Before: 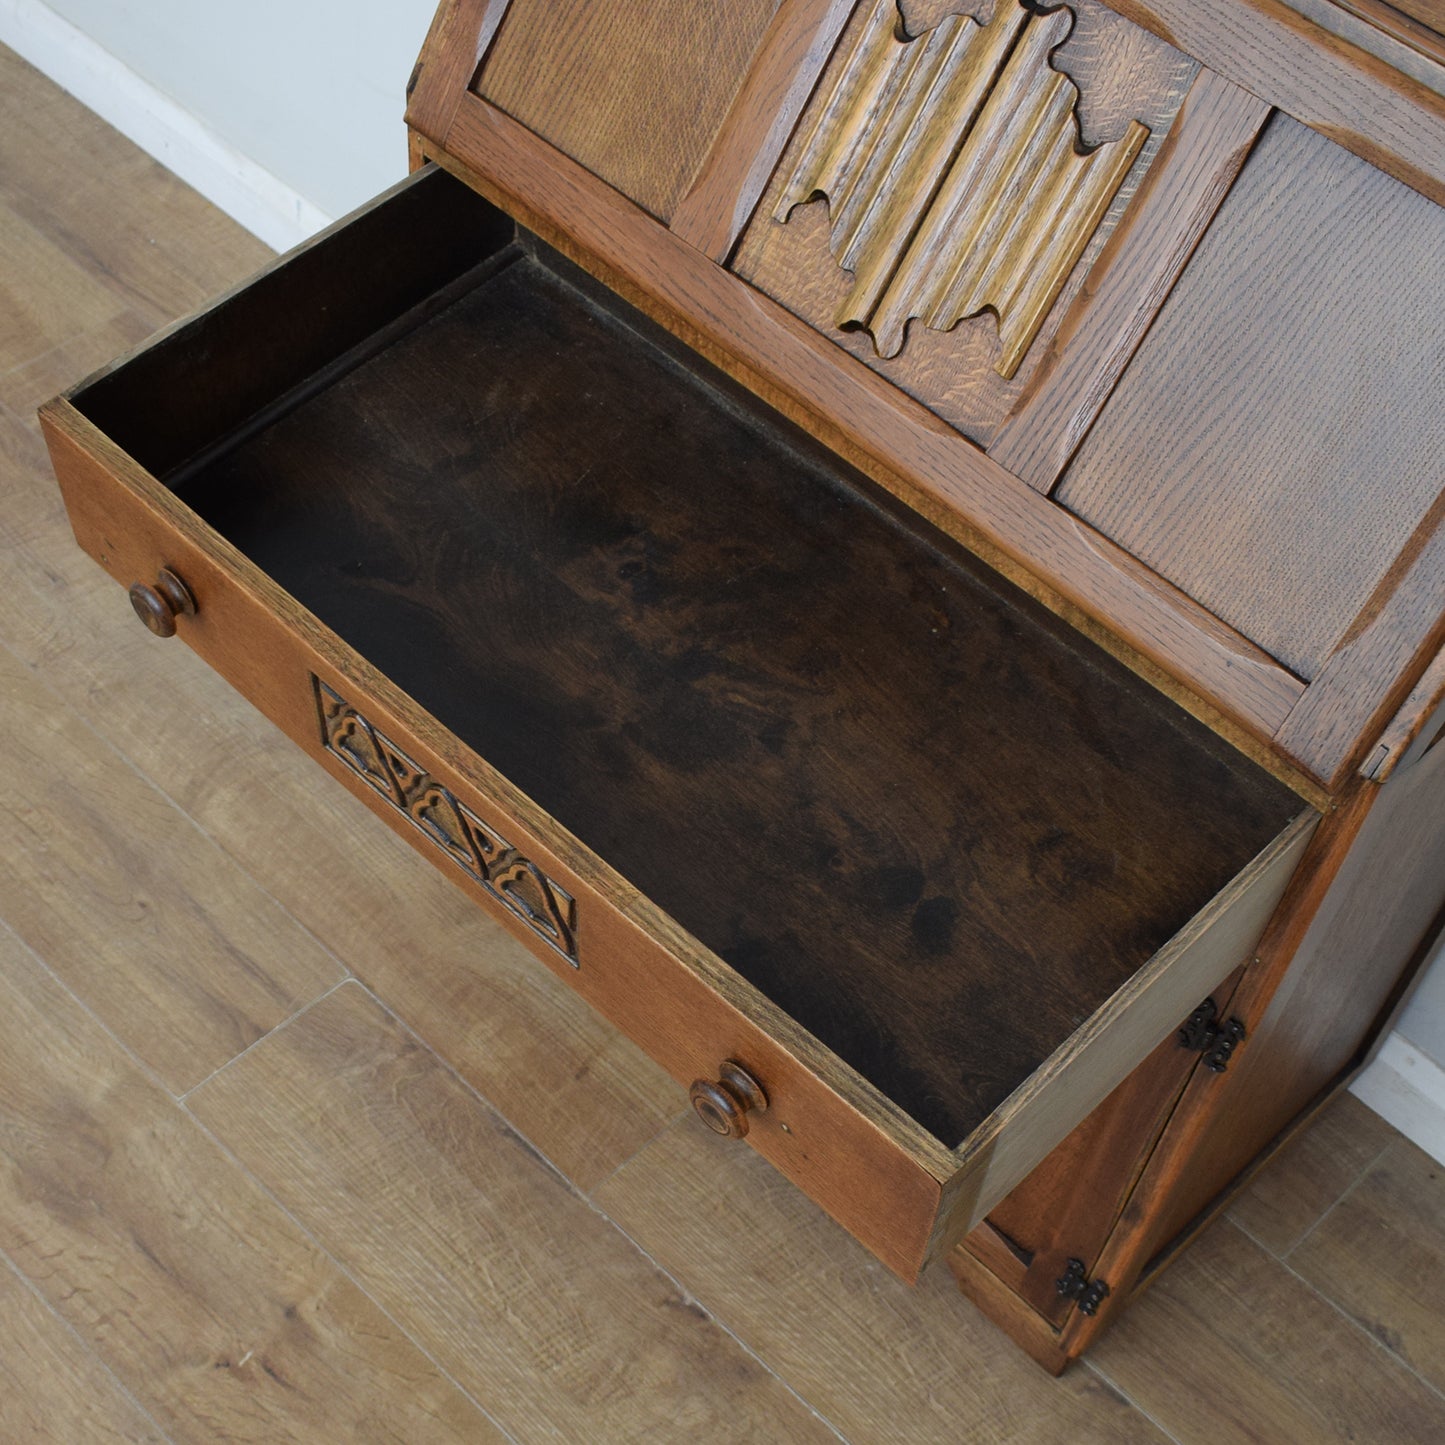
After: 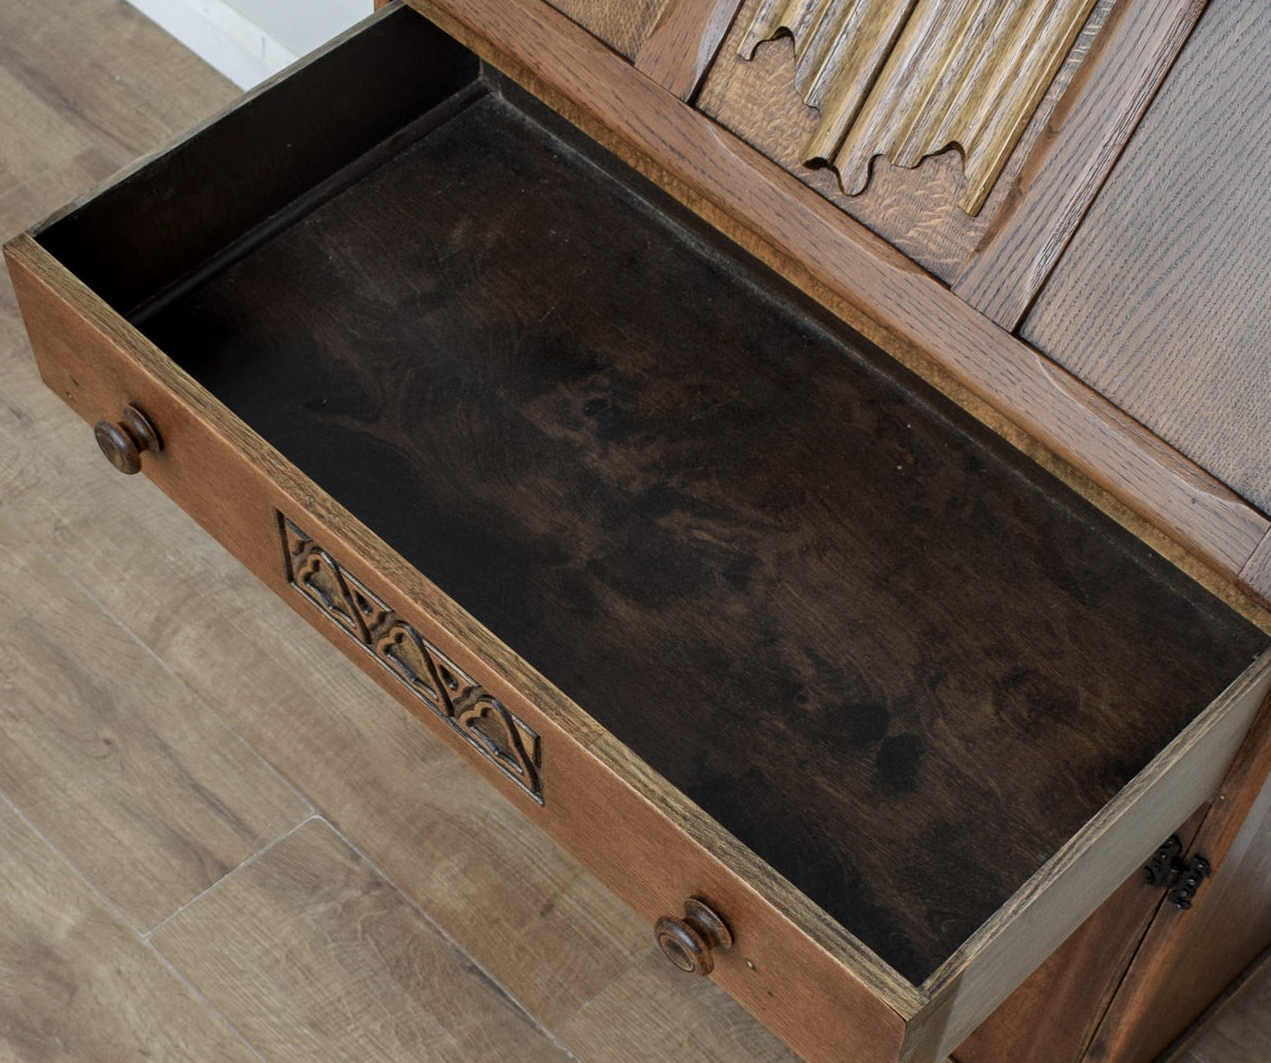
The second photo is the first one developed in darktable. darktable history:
local contrast: on, module defaults
crop and rotate: left 2.425%, top 11.305%, right 9.6%, bottom 15.08%
color correction: saturation 0.8
